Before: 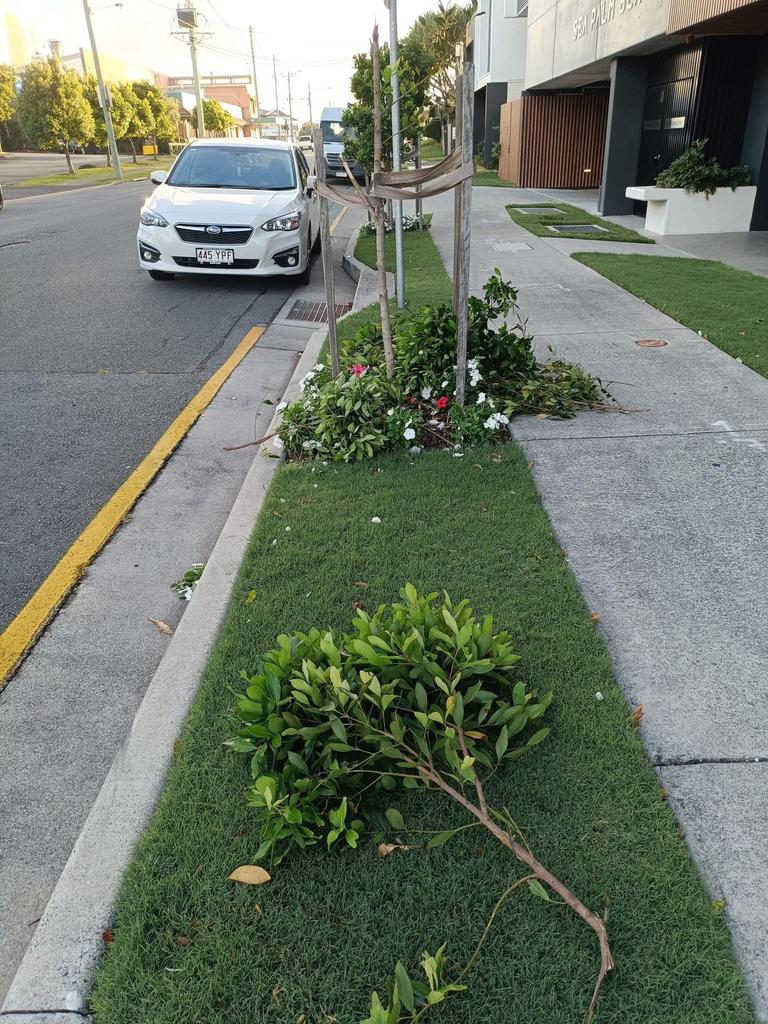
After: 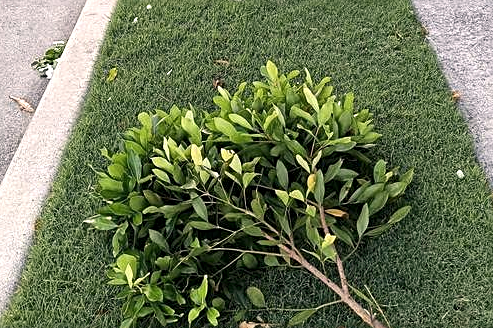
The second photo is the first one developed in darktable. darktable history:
local contrast: highlights 106%, shadows 103%, detail 120%, midtone range 0.2
color correction: highlights a* 5.77, highlights b* 4.87
sharpen: on, module defaults
color balance rgb: perceptual saturation grading › global saturation 5.941%, perceptual brilliance grading › highlights 7.562%, perceptual brilliance grading › mid-tones 3.677%, perceptual brilliance grading › shadows 1.807%
crop: left 18.217%, top 51.059%, right 17.515%, bottom 16.818%
exposure: black level correction 0.001, exposure 0.5 EV, compensate highlight preservation false
contrast brightness saturation: contrast 0.111, saturation -0.161
